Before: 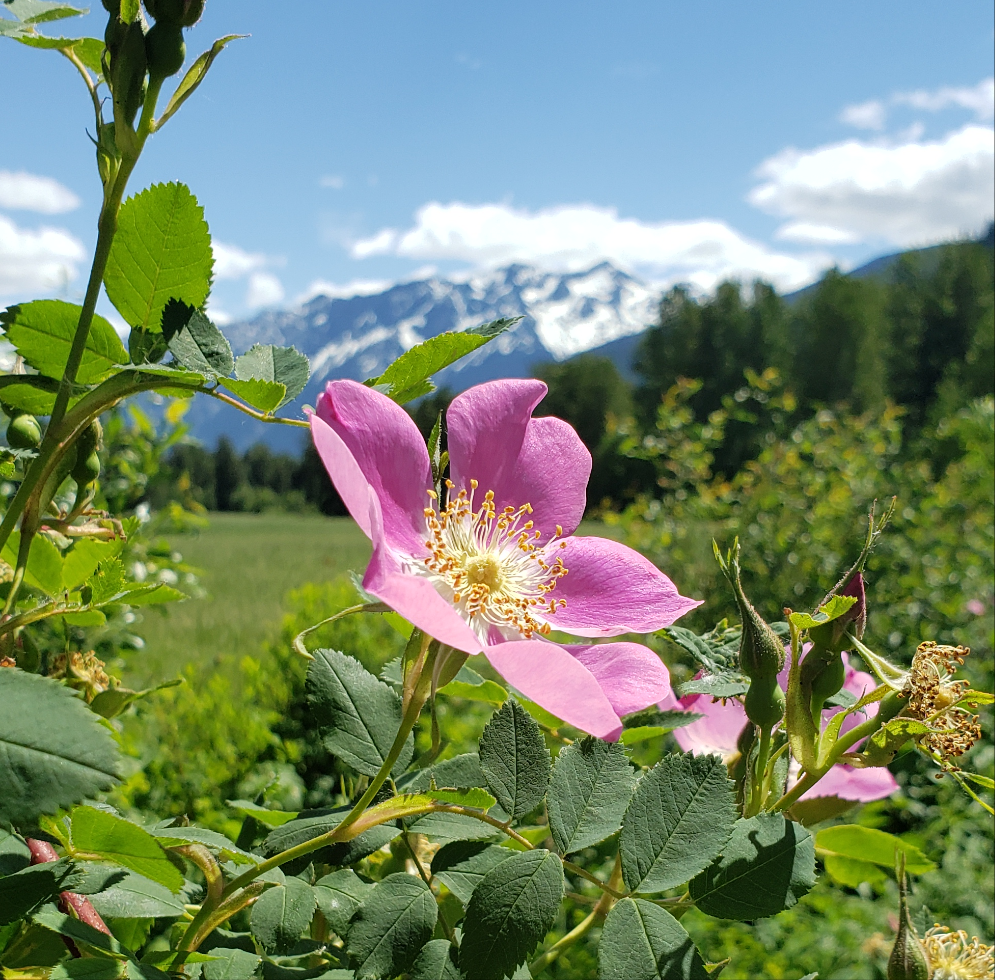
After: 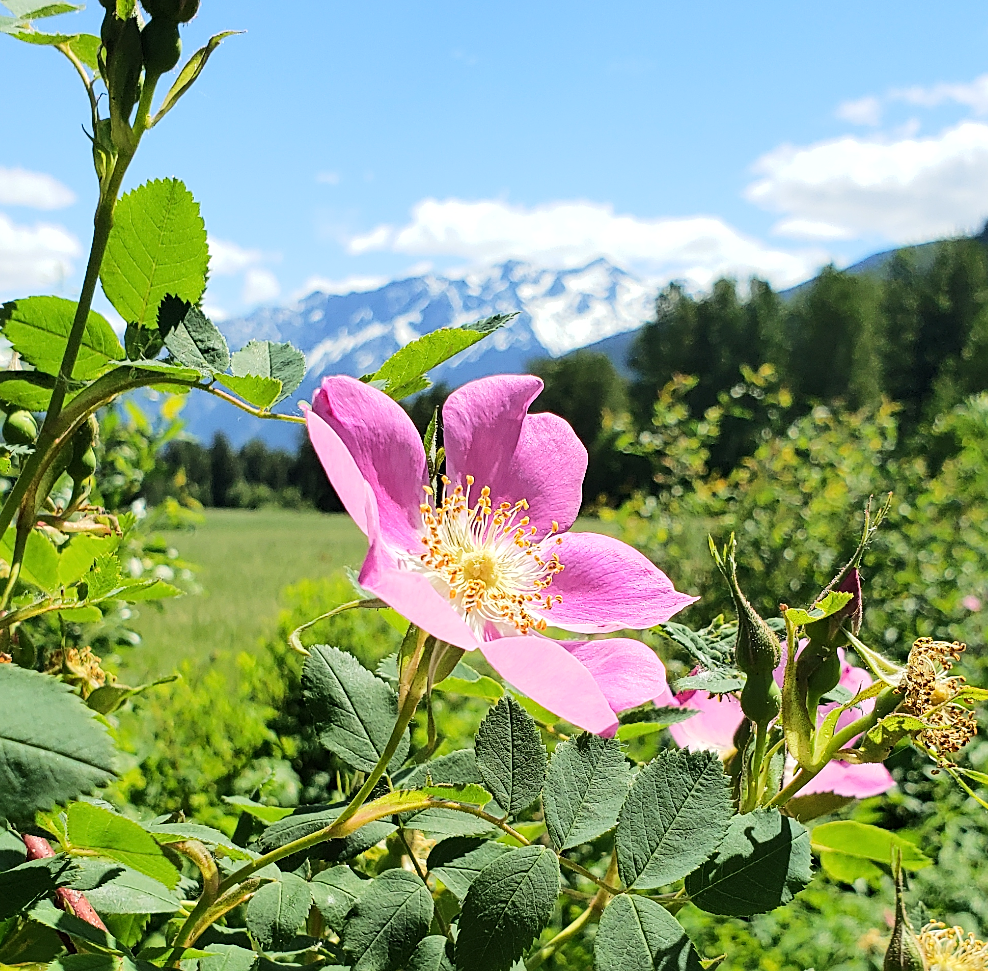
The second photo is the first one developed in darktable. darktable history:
rgb curve: curves: ch0 [(0, 0) (0.284, 0.292) (0.505, 0.644) (1, 1)], compensate middle gray true
sharpen: on, module defaults
tone equalizer: on, module defaults
crop: left 0.434%, top 0.485%, right 0.244%, bottom 0.386%
